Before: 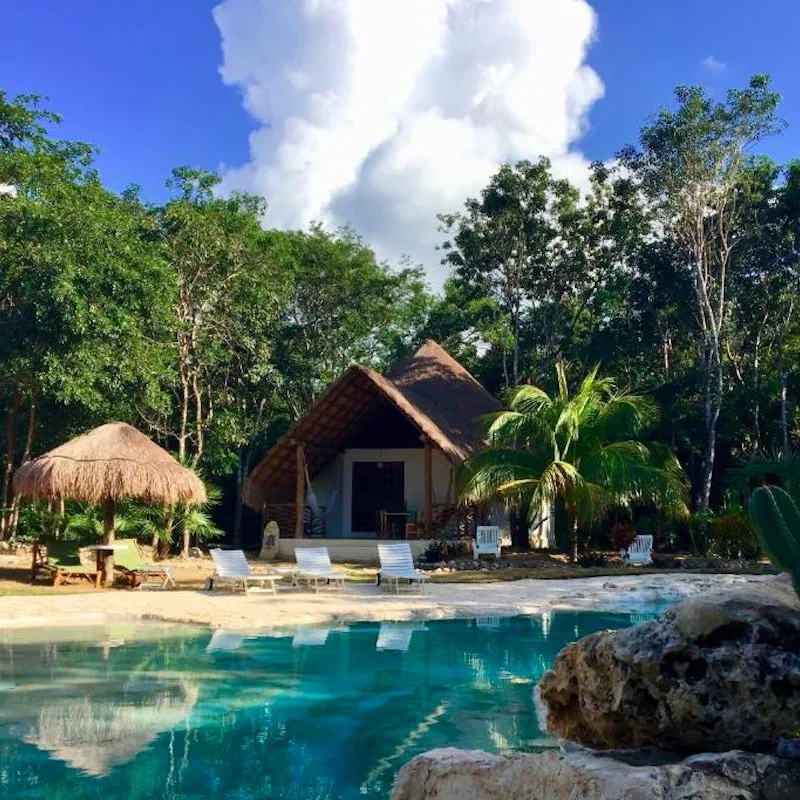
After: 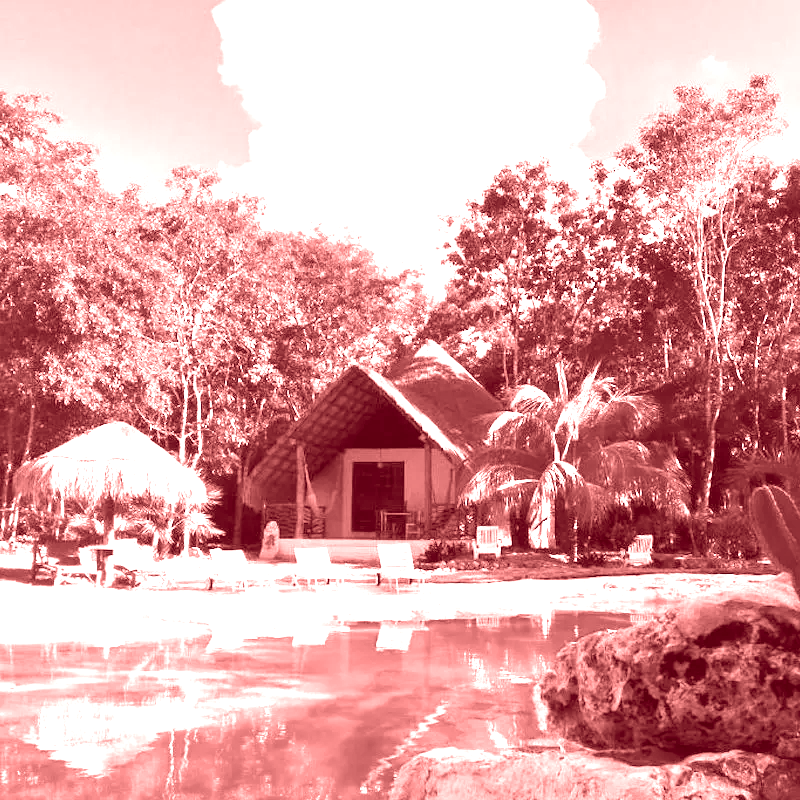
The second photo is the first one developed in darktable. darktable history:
tone equalizer: on, module defaults
exposure: black level correction 0, exposure 1.741 EV, compensate exposure bias true, compensate highlight preservation false
colorize: saturation 60%, source mix 100%
